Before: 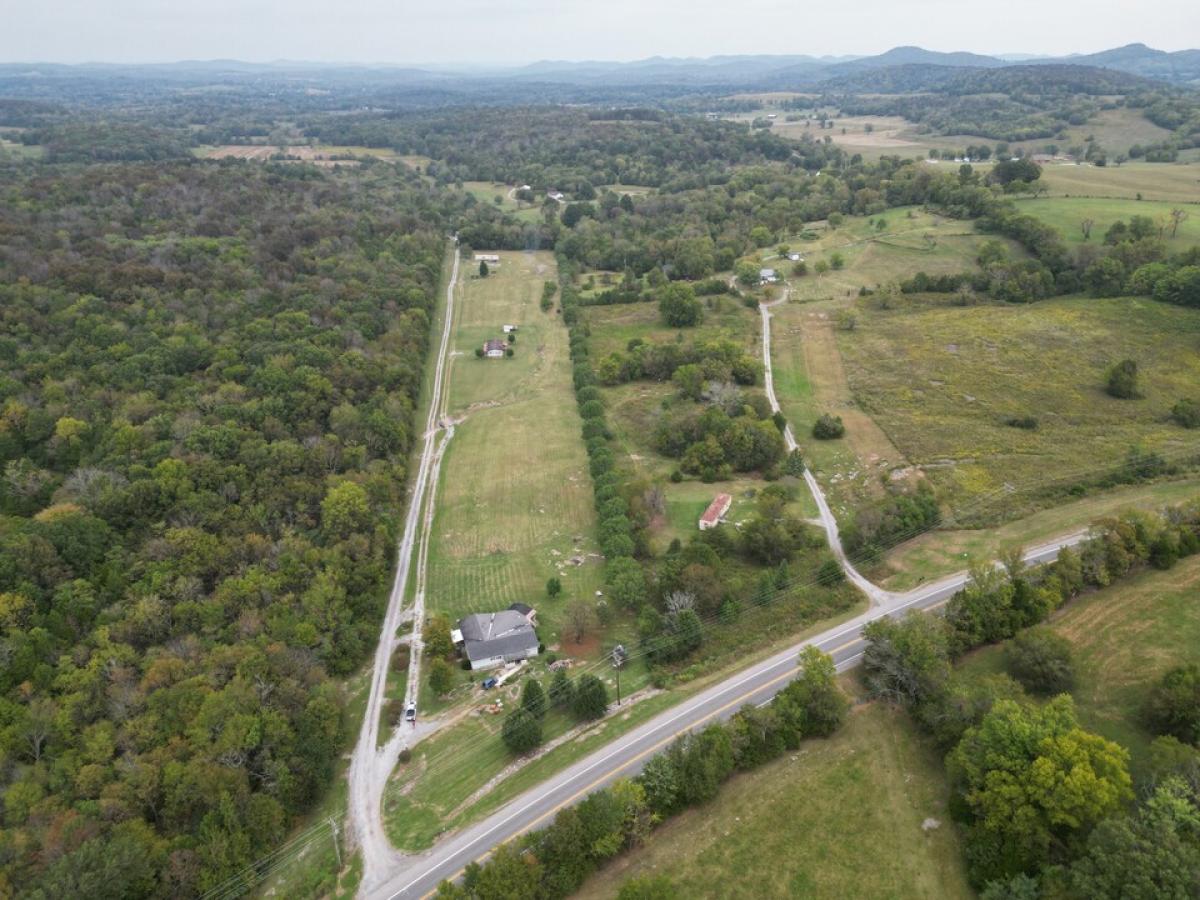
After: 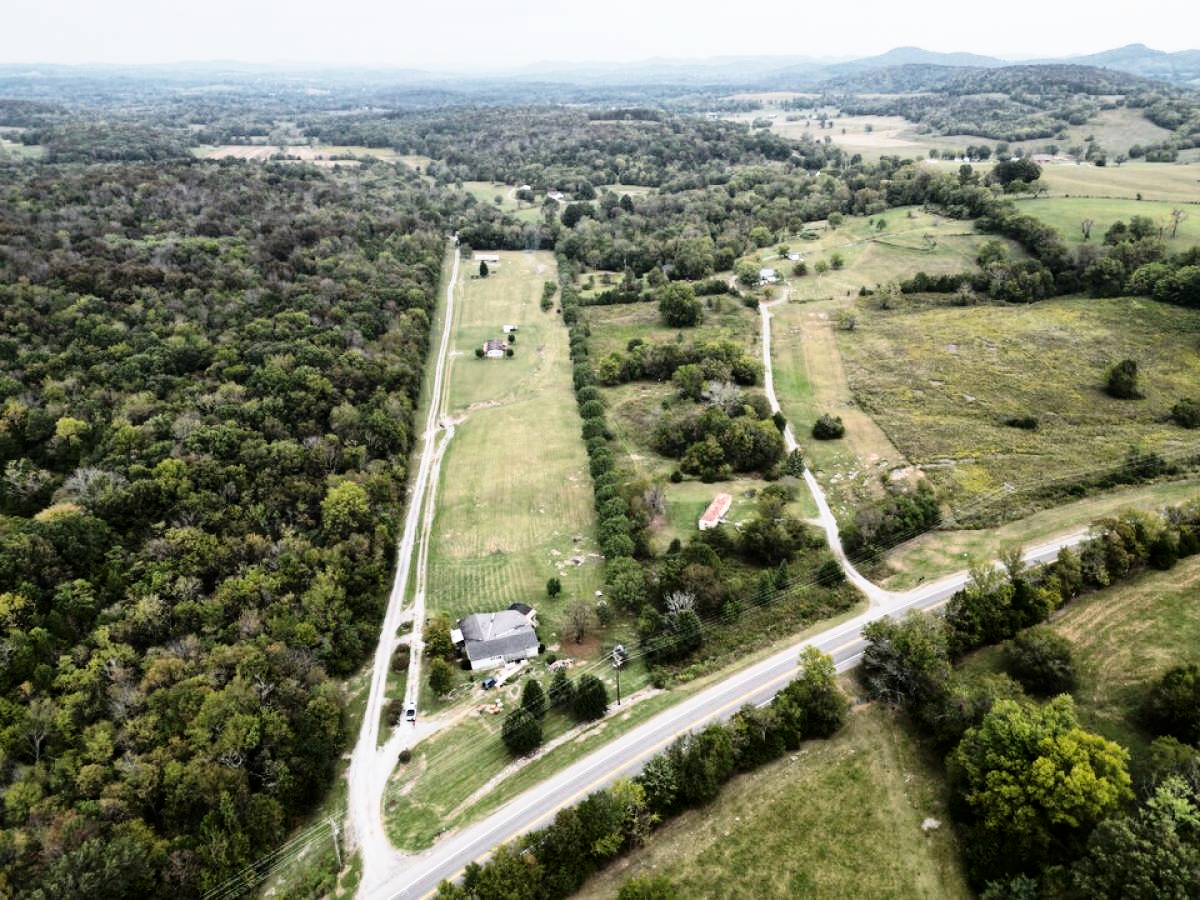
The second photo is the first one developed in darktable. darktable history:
base curve: curves: ch0 [(0, 0) (0.028, 0.03) (0.121, 0.232) (0.46, 0.748) (0.859, 0.968) (1, 1)], exposure shift 0.571, preserve colors none
color zones: curves: ch0 [(0, 0.465) (0.092, 0.596) (0.289, 0.464) (0.429, 0.453) (0.571, 0.464) (0.714, 0.455) (0.857, 0.462) (1, 0.465)]
contrast brightness saturation: contrast 0.284
levels: levels [0, 0.618, 1]
shadows and highlights: shadows 37.48, highlights -27.85, soften with gaussian
